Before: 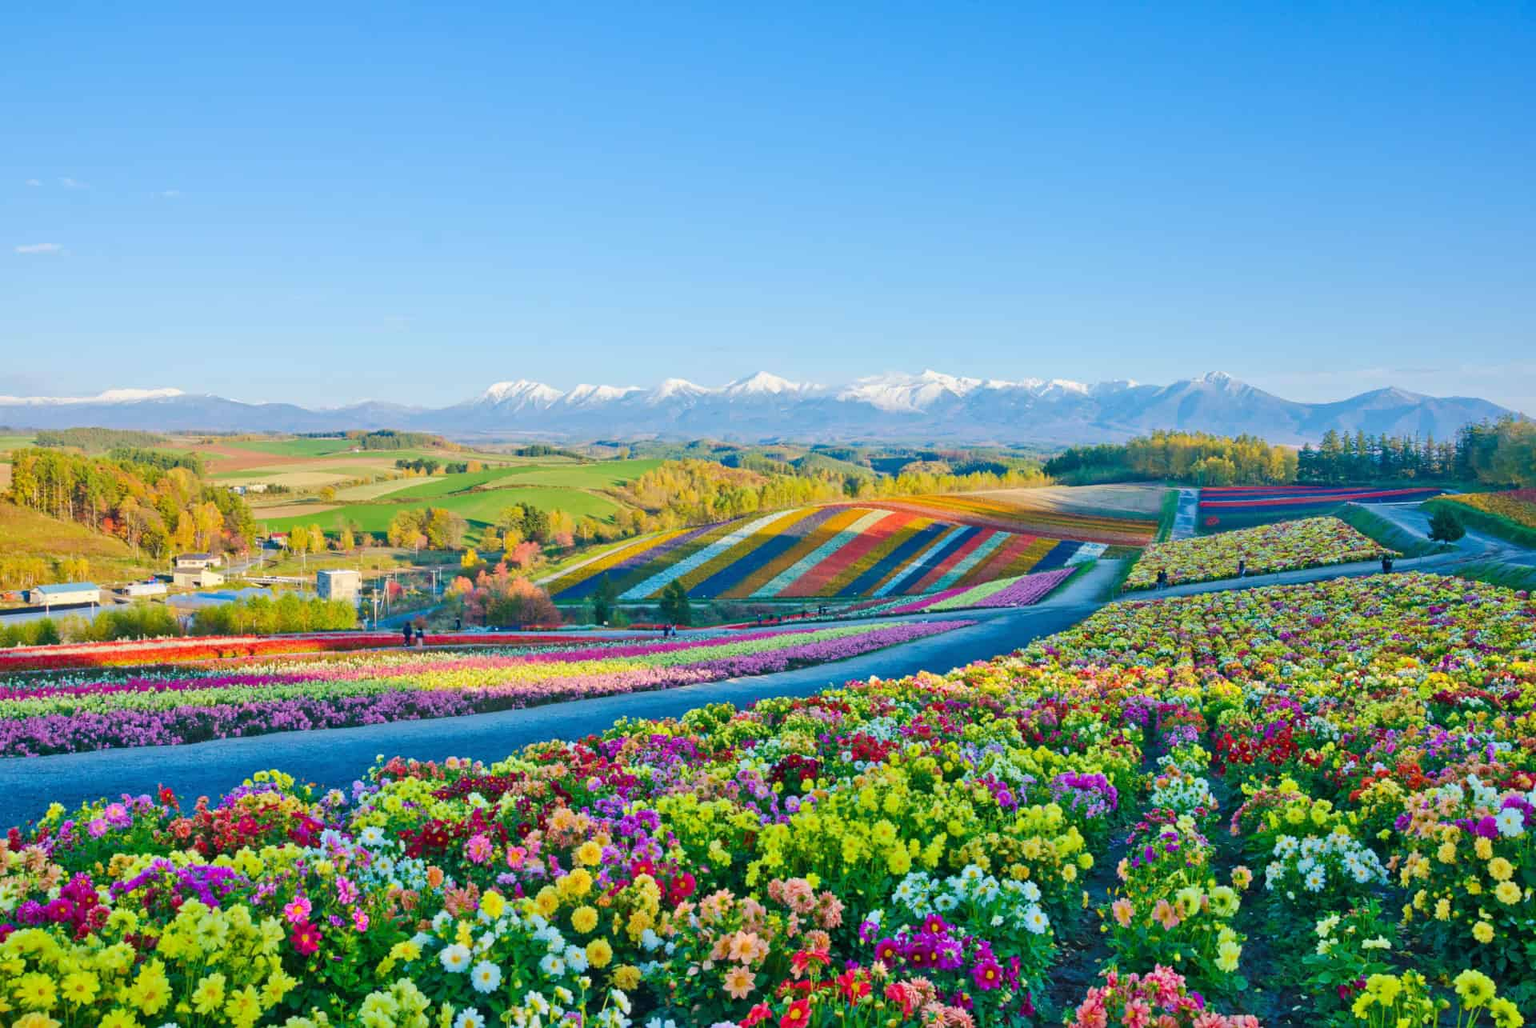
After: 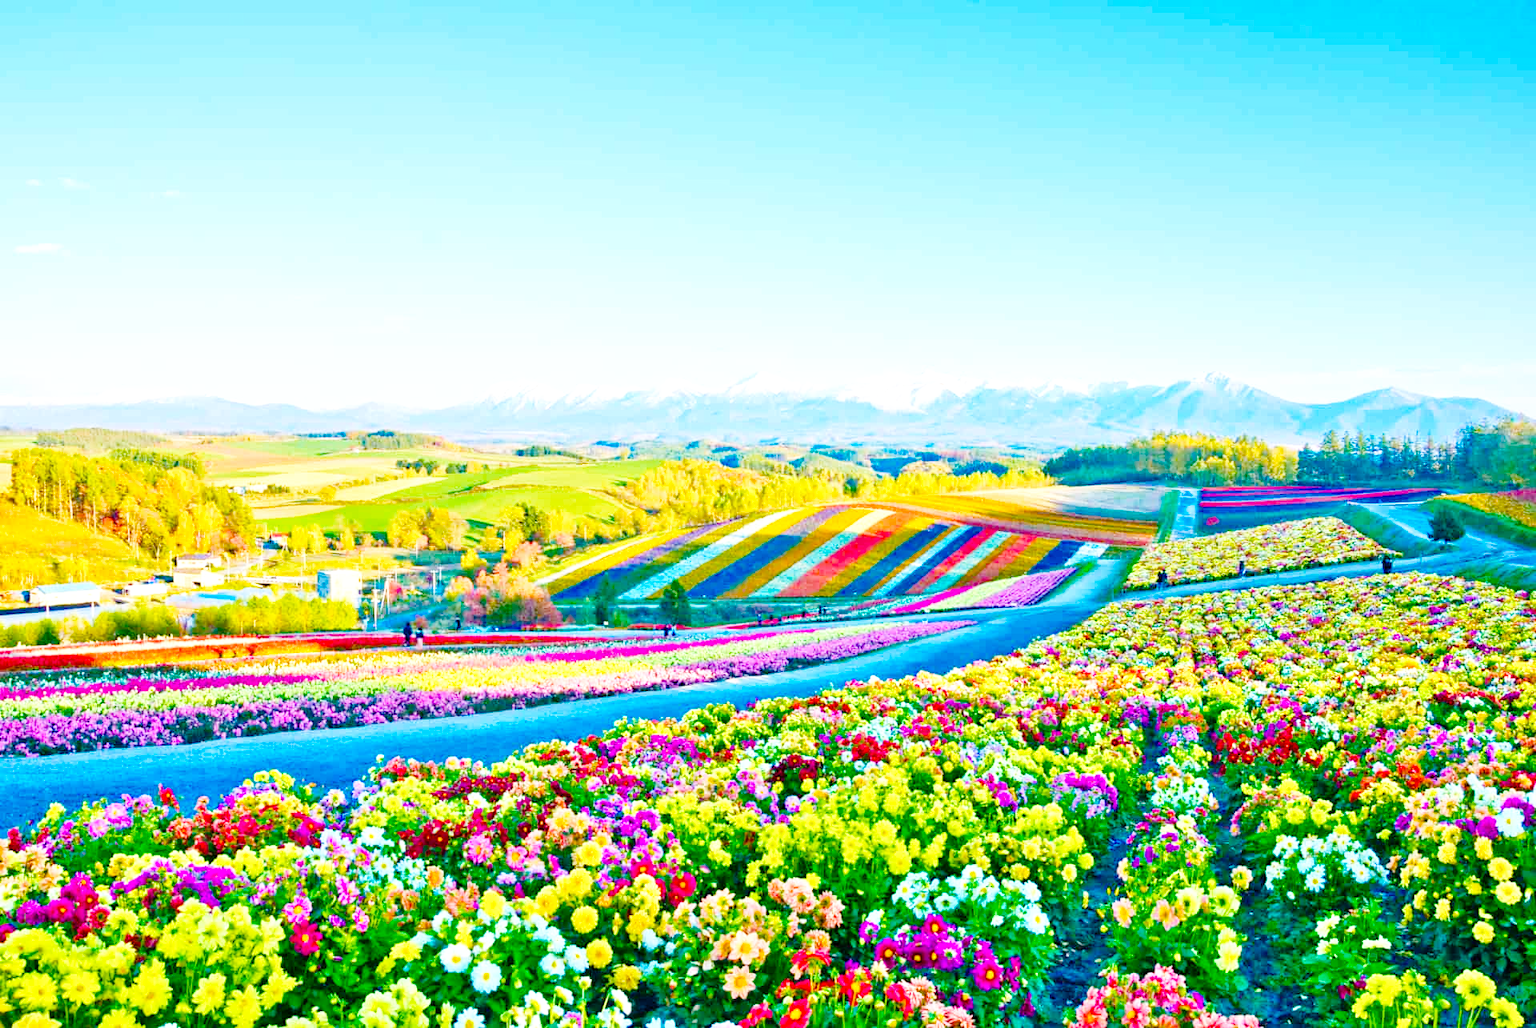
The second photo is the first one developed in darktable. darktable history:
color balance rgb: linear chroma grading › shadows -2.2%, linear chroma grading › highlights -15%, linear chroma grading › global chroma -10%, linear chroma grading › mid-tones -10%, perceptual saturation grading › global saturation 45%, perceptual saturation grading › highlights -50%, perceptual saturation grading › shadows 30%, perceptual brilliance grading › global brilliance 18%, global vibrance 45%
base curve: curves: ch0 [(0, 0) (0.008, 0.007) (0.022, 0.029) (0.048, 0.089) (0.092, 0.197) (0.191, 0.399) (0.275, 0.534) (0.357, 0.65) (0.477, 0.78) (0.542, 0.833) (0.799, 0.973) (1, 1)], preserve colors none
haze removal: compatibility mode true, adaptive false
